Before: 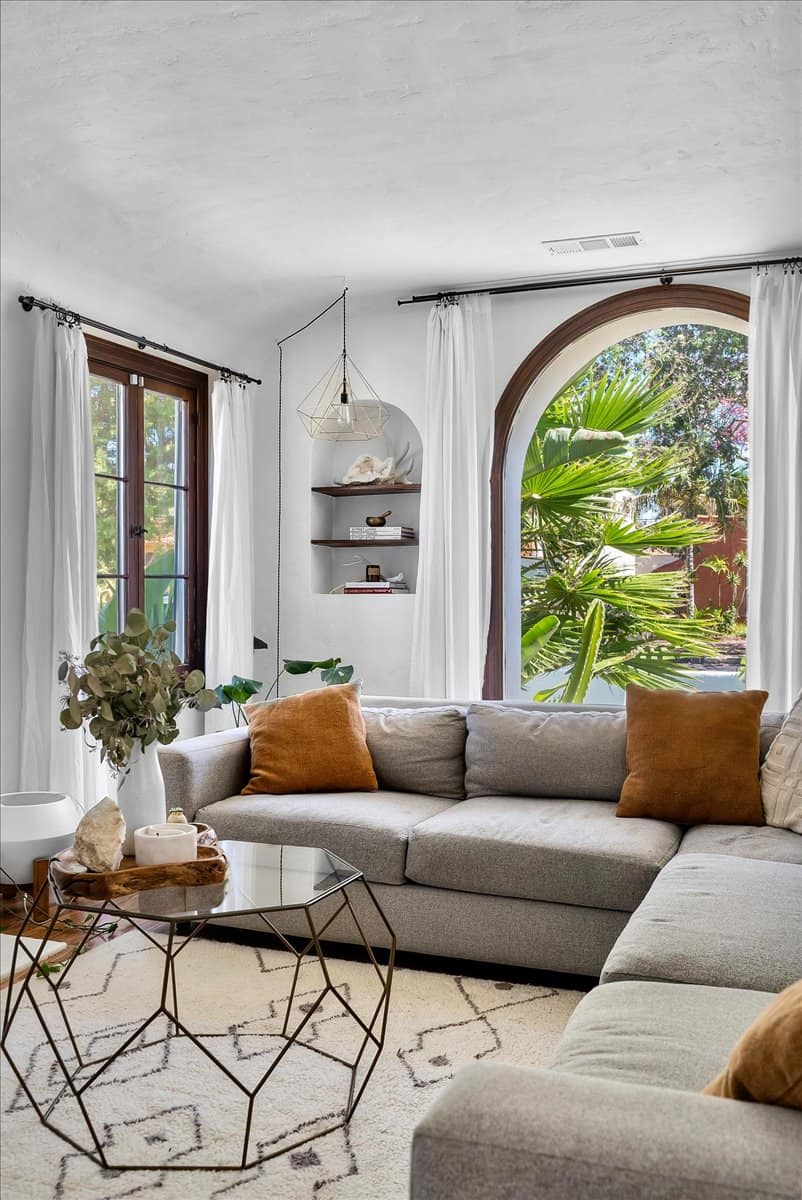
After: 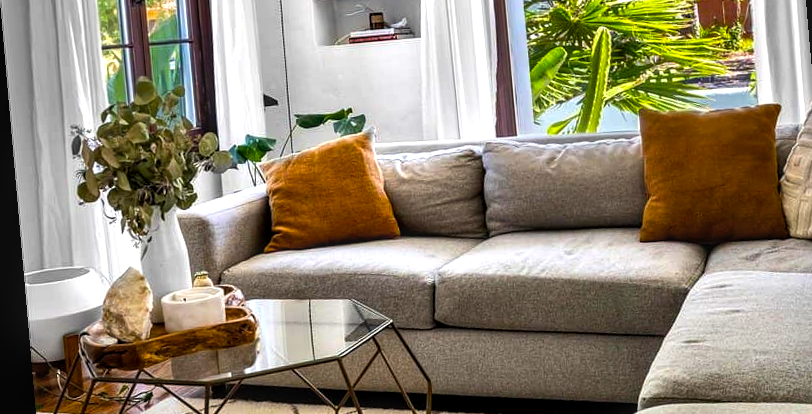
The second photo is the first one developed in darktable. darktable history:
rotate and perspective: rotation -5°, crop left 0.05, crop right 0.952, crop top 0.11, crop bottom 0.89
color balance rgb: linear chroma grading › global chroma 9%, perceptual saturation grading › global saturation 36%, perceptual brilliance grading › global brilliance 15%, perceptual brilliance grading › shadows -35%, global vibrance 15%
crop: top 45.551%, bottom 12.262%
local contrast: on, module defaults
